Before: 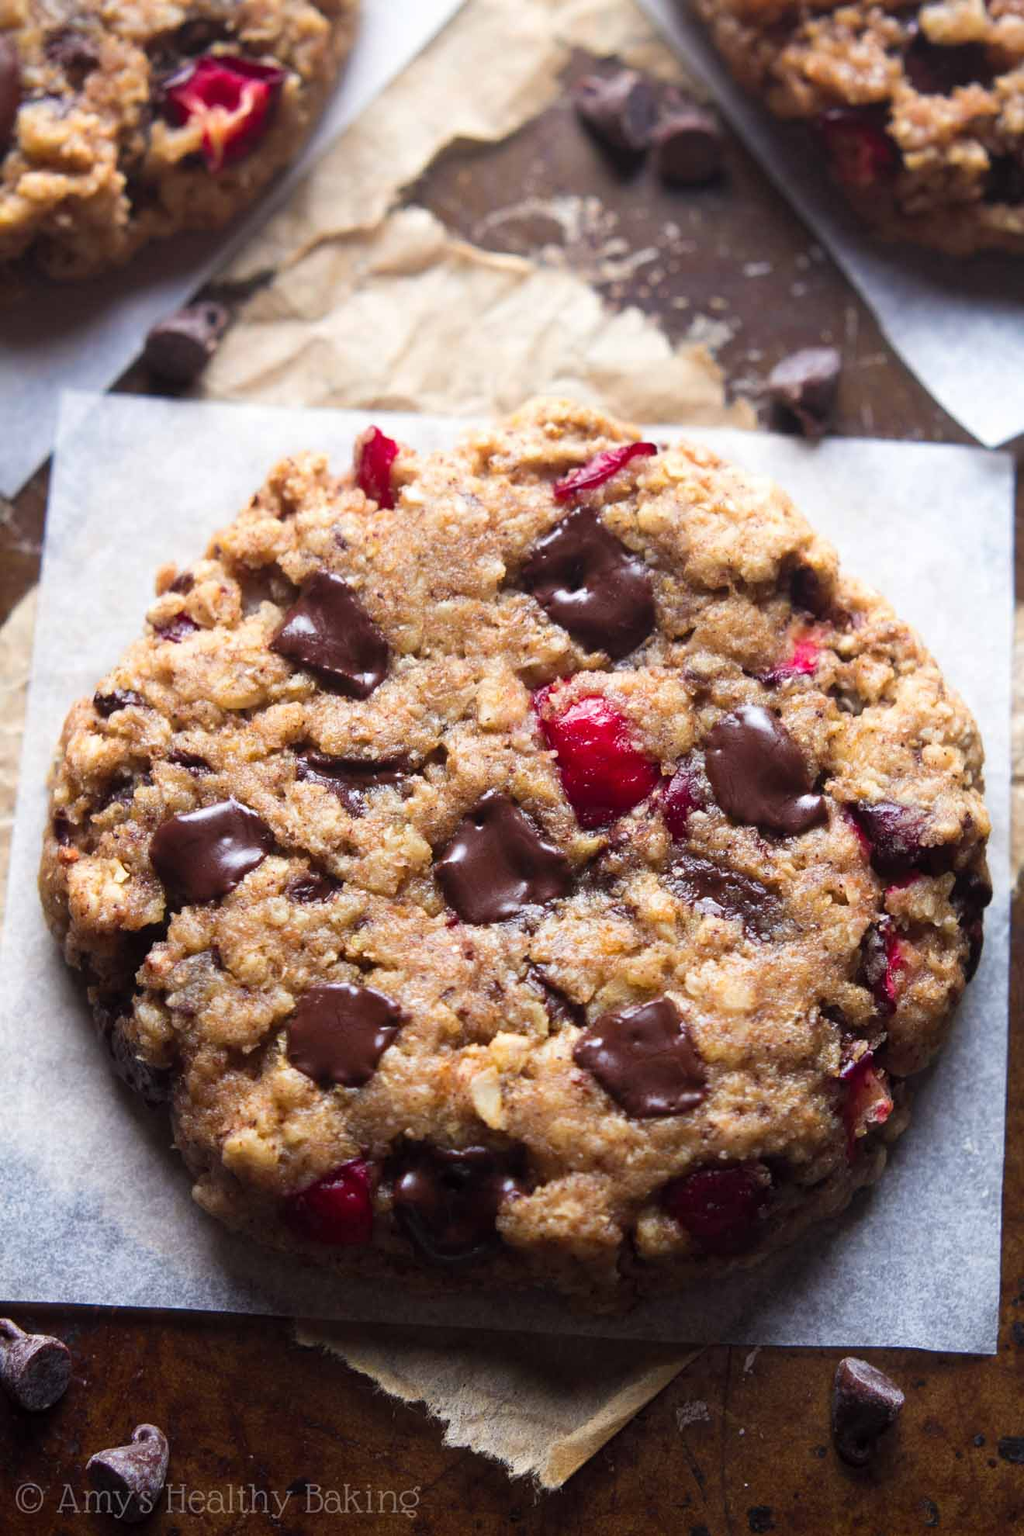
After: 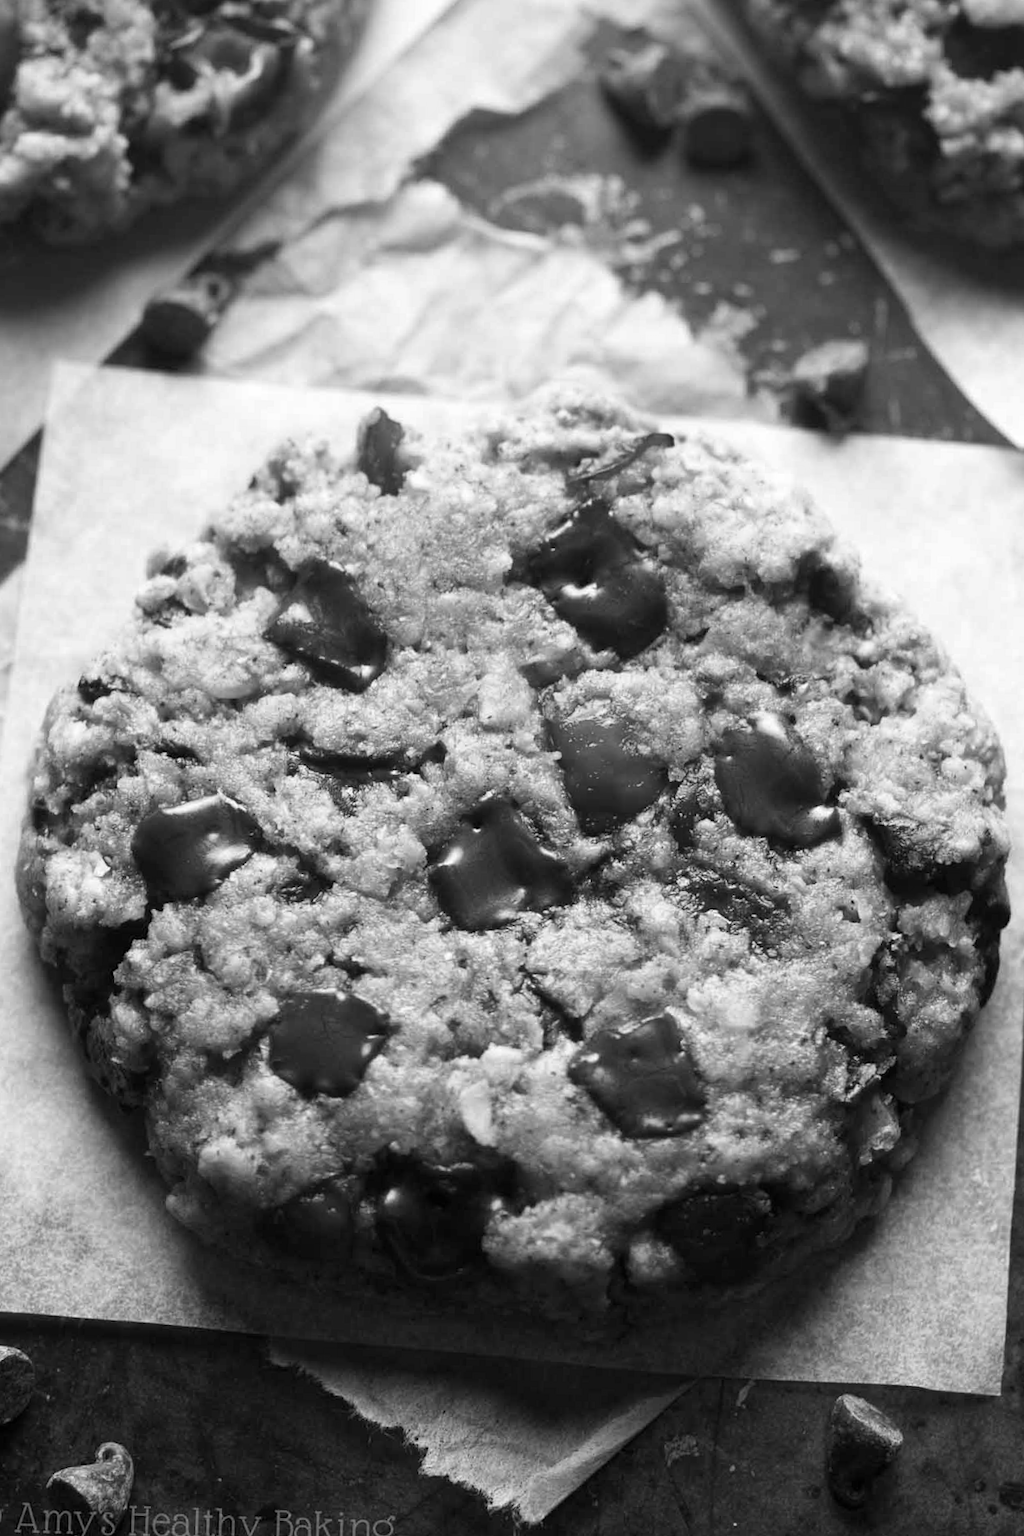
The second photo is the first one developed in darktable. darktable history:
crop and rotate: angle -1.69°
monochrome: on, module defaults
